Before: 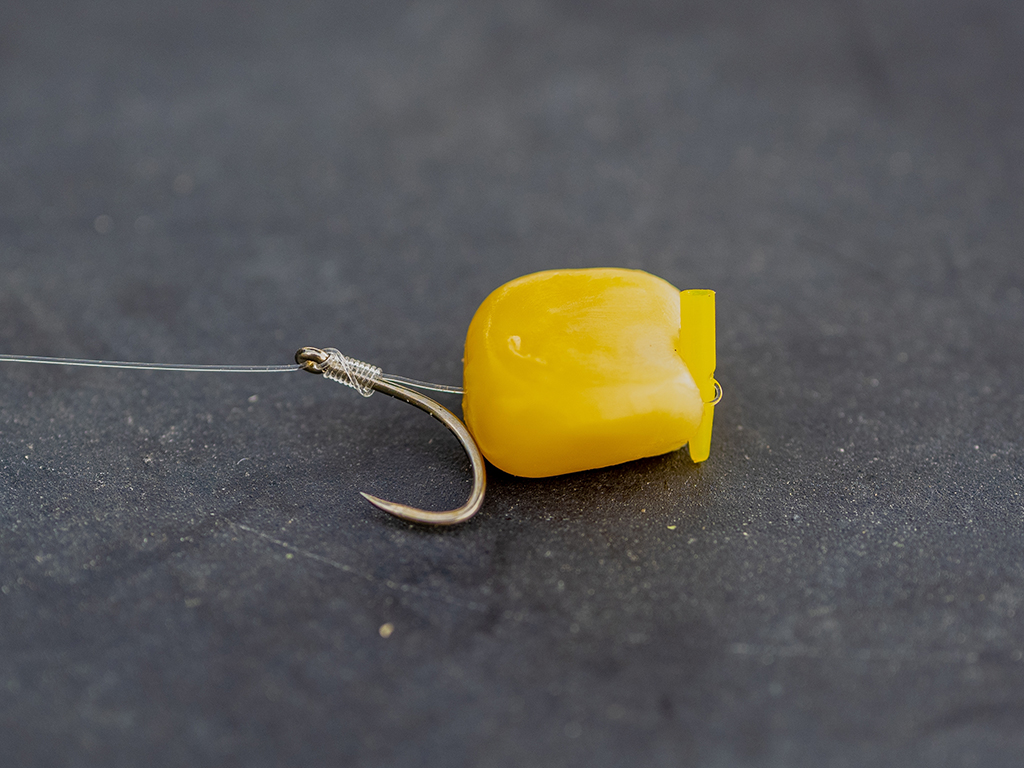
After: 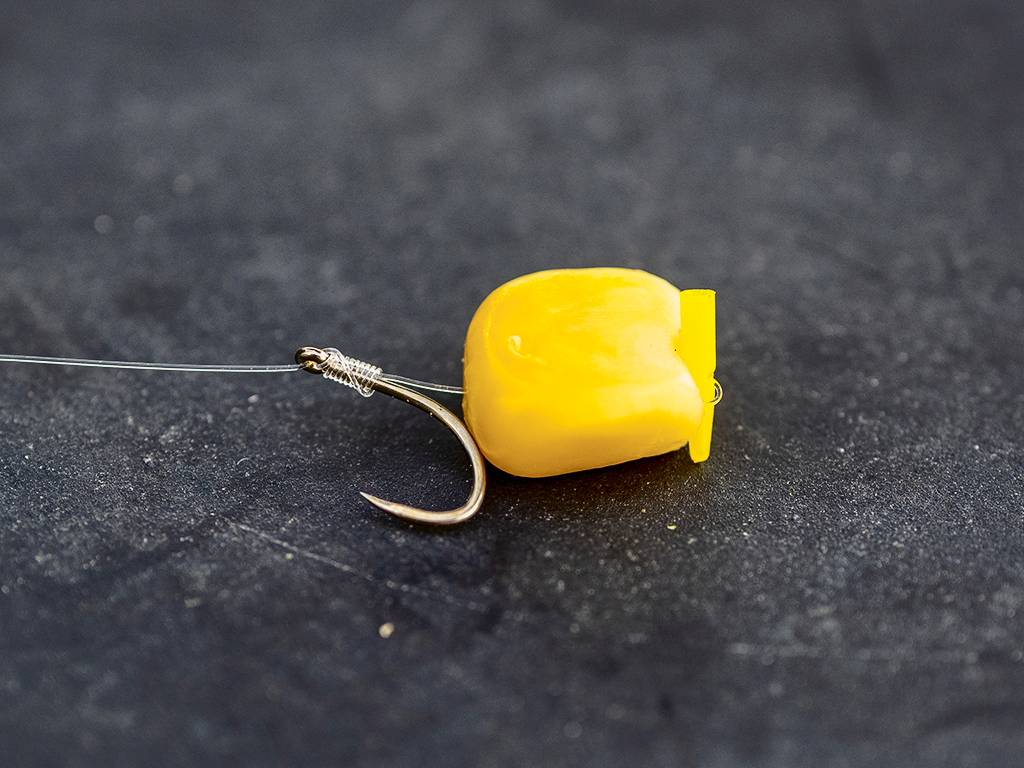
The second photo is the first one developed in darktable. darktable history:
tone curve: curves: ch0 [(0, 0) (0.003, 0.003) (0.011, 0.006) (0.025, 0.012) (0.044, 0.02) (0.069, 0.023) (0.1, 0.029) (0.136, 0.037) (0.177, 0.058) (0.224, 0.084) (0.277, 0.137) (0.335, 0.209) (0.399, 0.336) (0.468, 0.478) (0.543, 0.63) (0.623, 0.789) (0.709, 0.903) (0.801, 0.967) (0.898, 0.987) (1, 1)], color space Lab, independent channels, preserve colors none
shadows and highlights: on, module defaults
